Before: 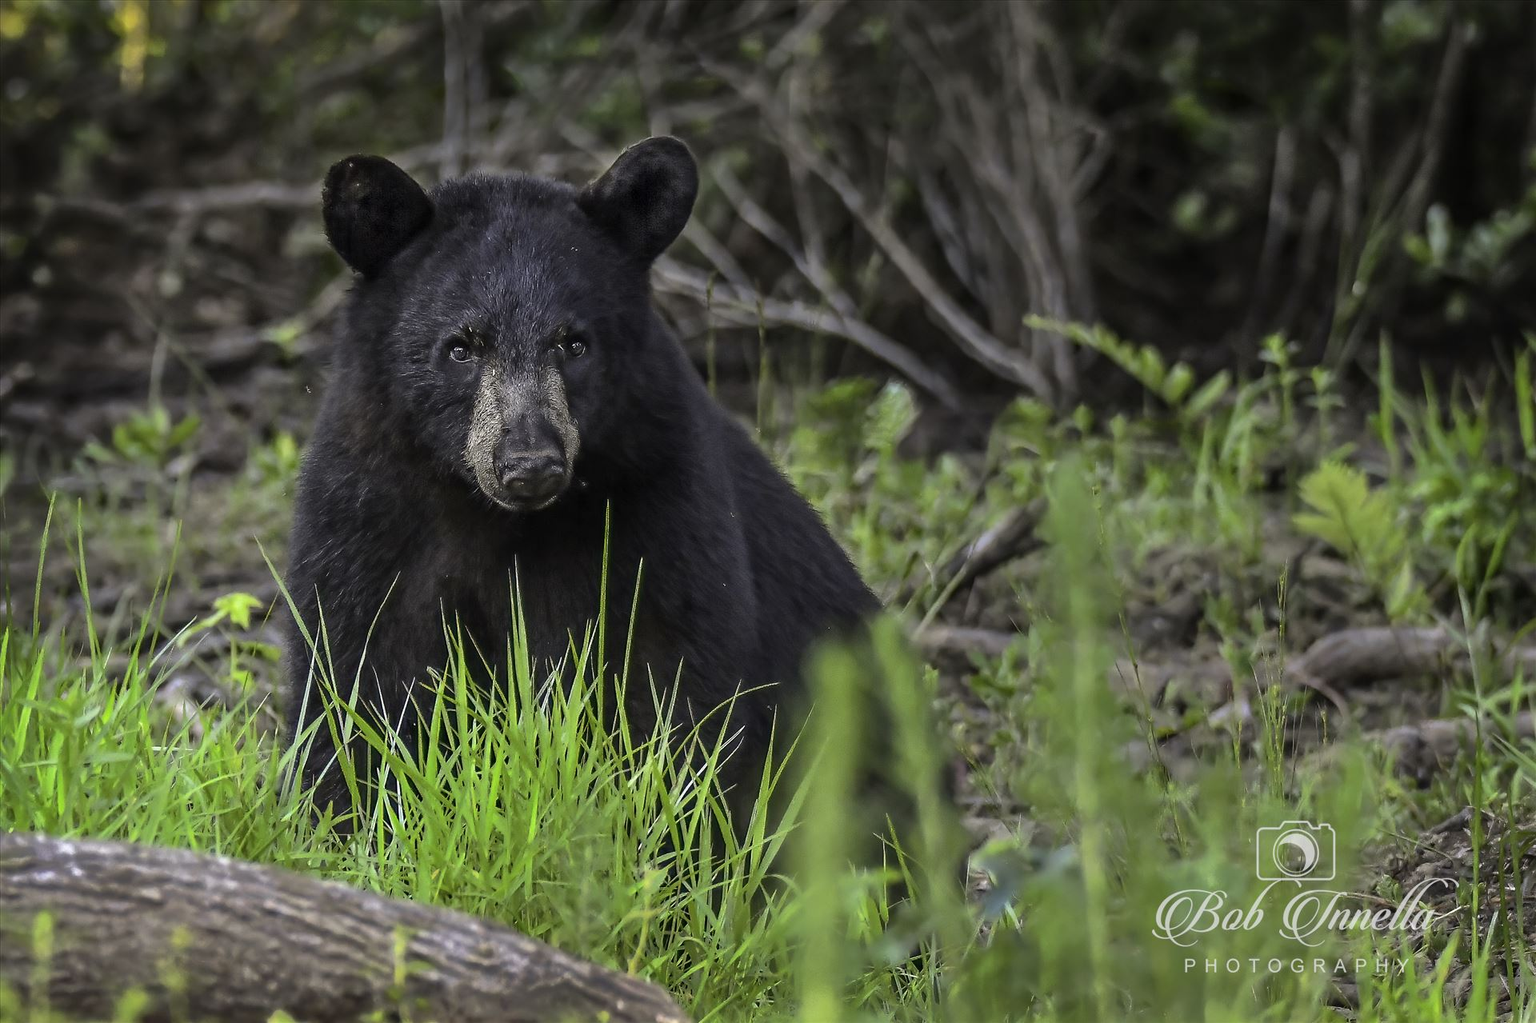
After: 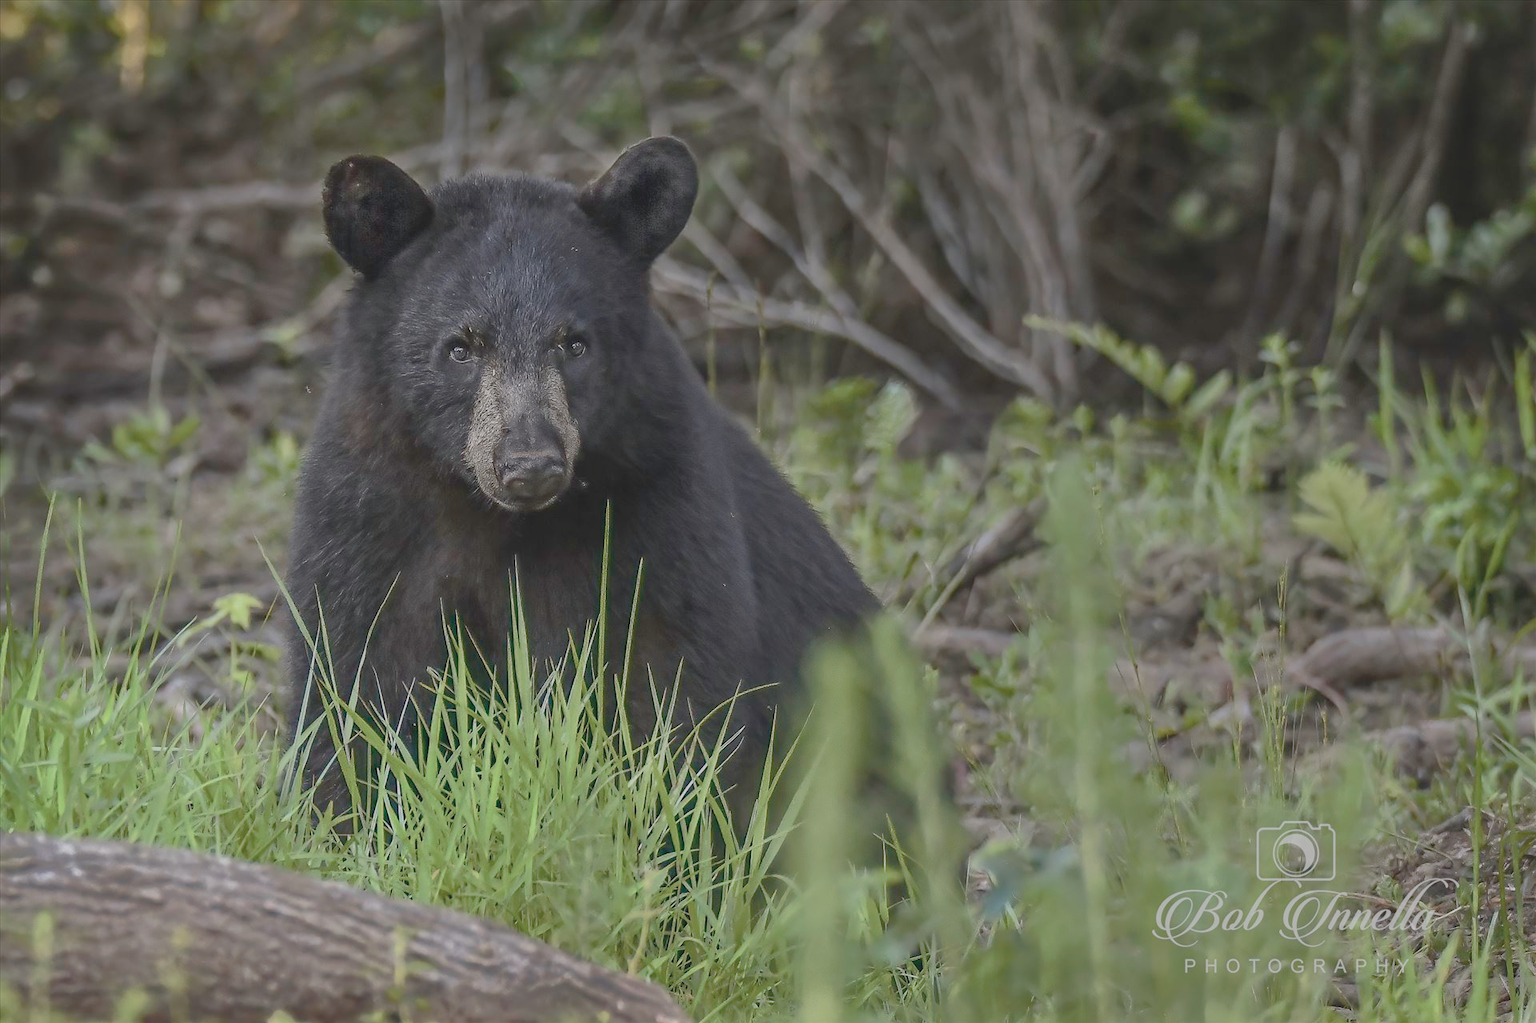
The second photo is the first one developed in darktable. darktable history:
color balance rgb: shadows lift › chroma 1%, shadows lift › hue 113°, highlights gain › chroma 0.2%, highlights gain › hue 333°, perceptual saturation grading › global saturation 20%, perceptual saturation grading › highlights -50%, perceptual saturation grading › shadows 25%, contrast -10%
contrast brightness saturation: contrast -0.26, saturation -0.43
